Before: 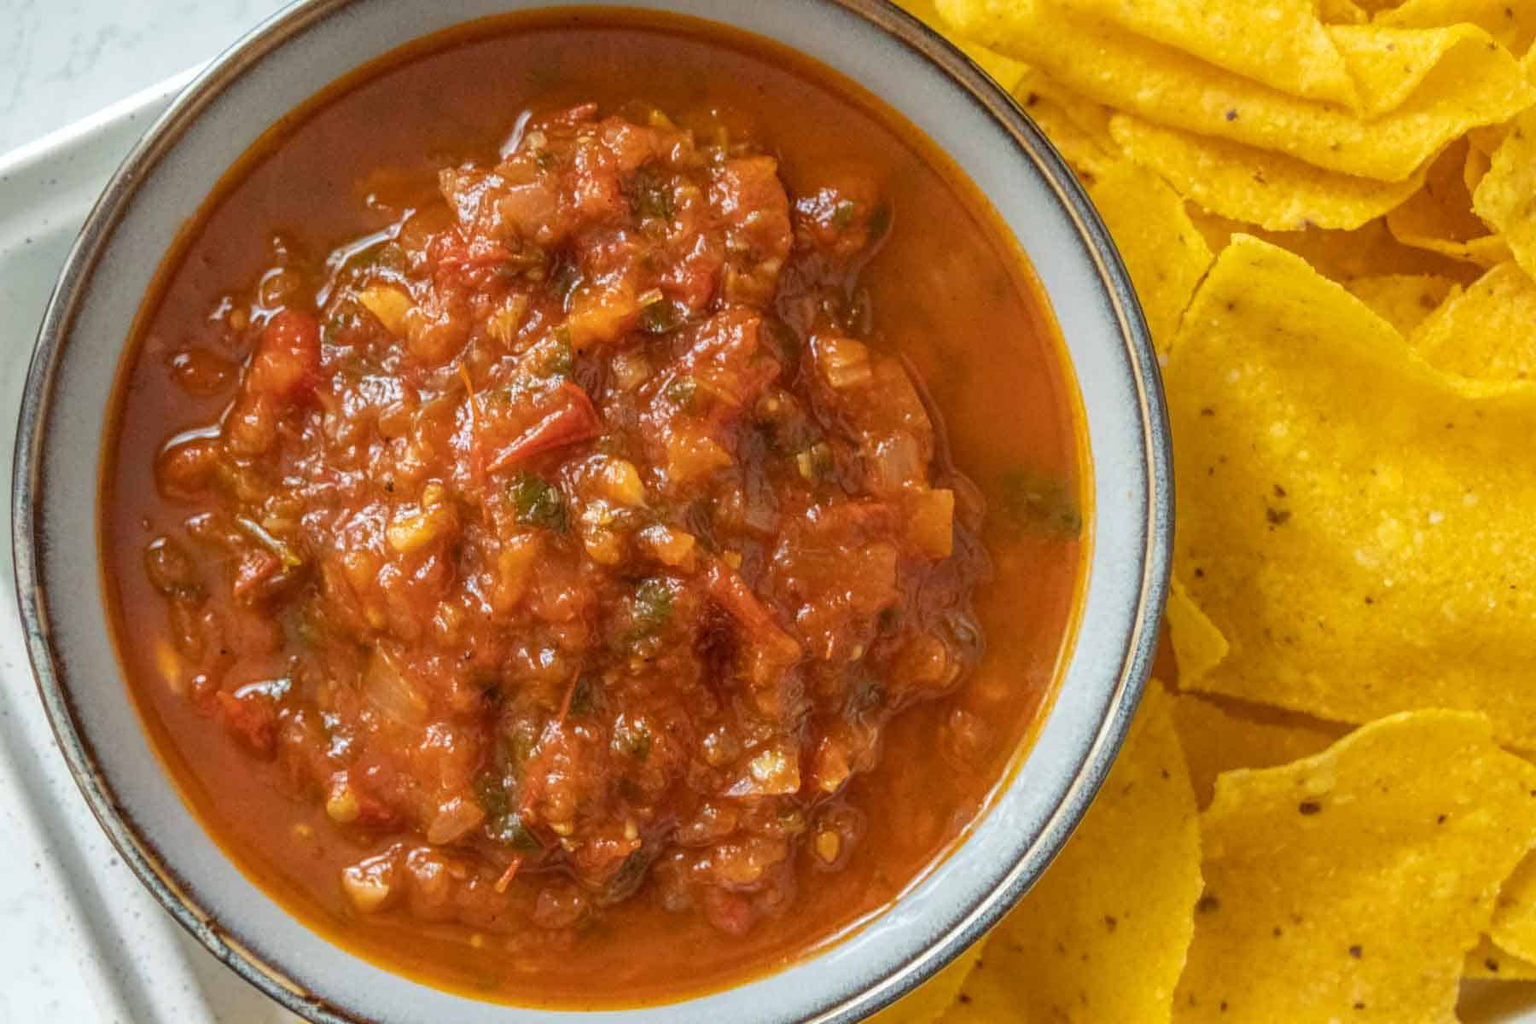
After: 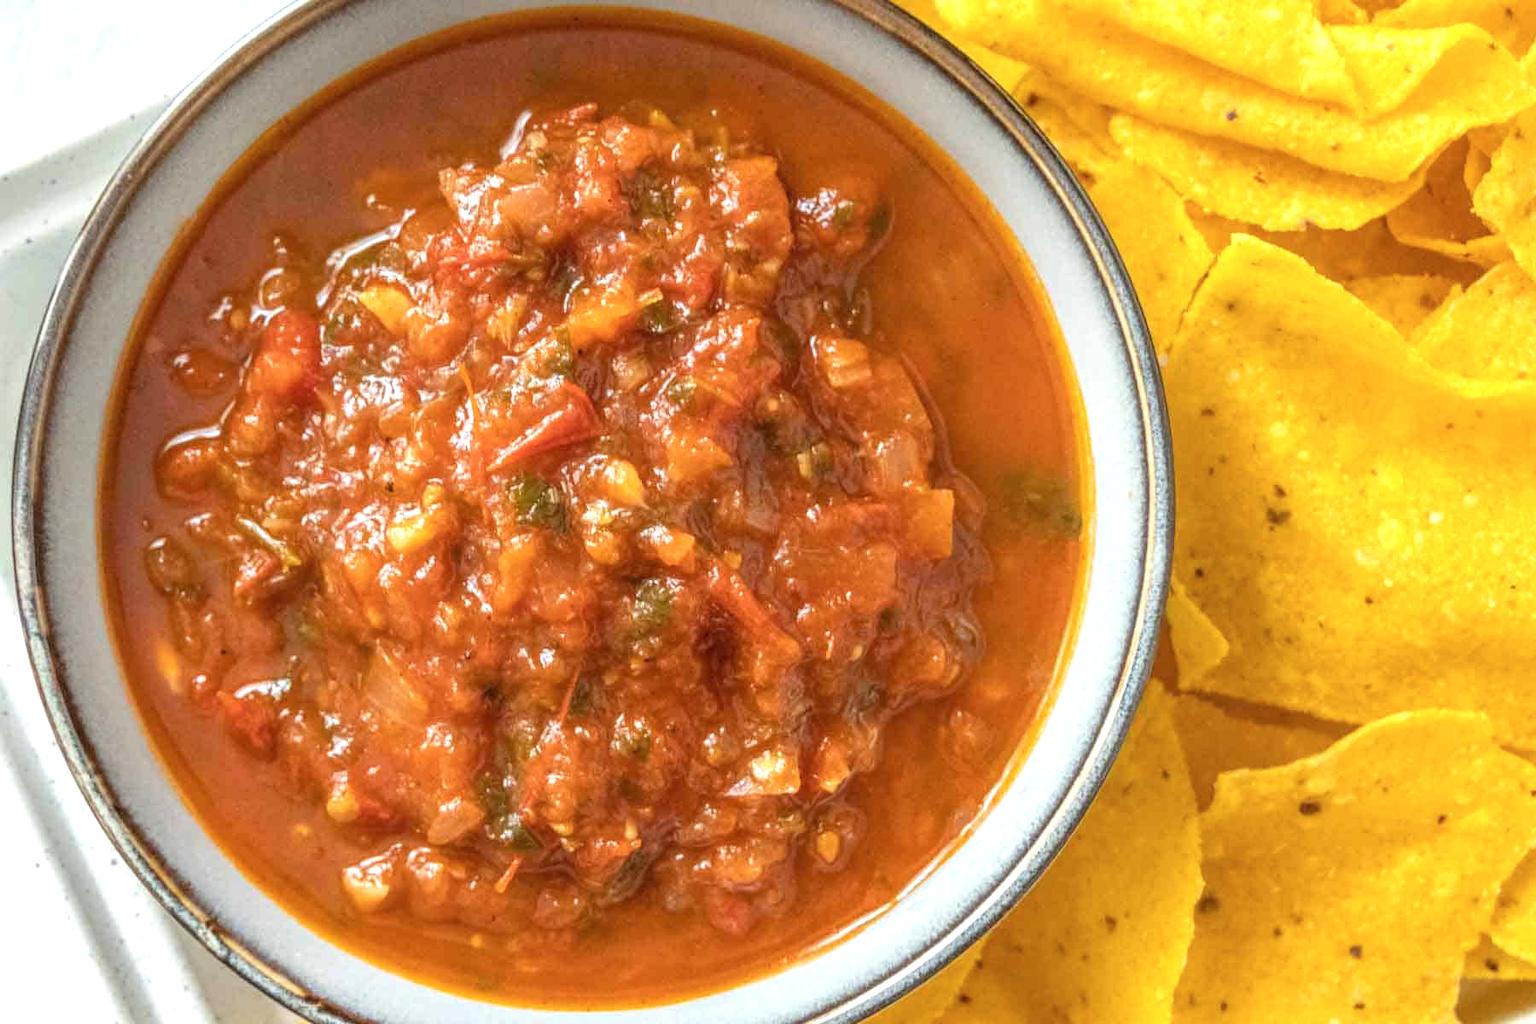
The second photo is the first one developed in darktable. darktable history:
contrast brightness saturation: saturation -0.056
exposure: exposure 0.649 EV, compensate highlight preservation false
